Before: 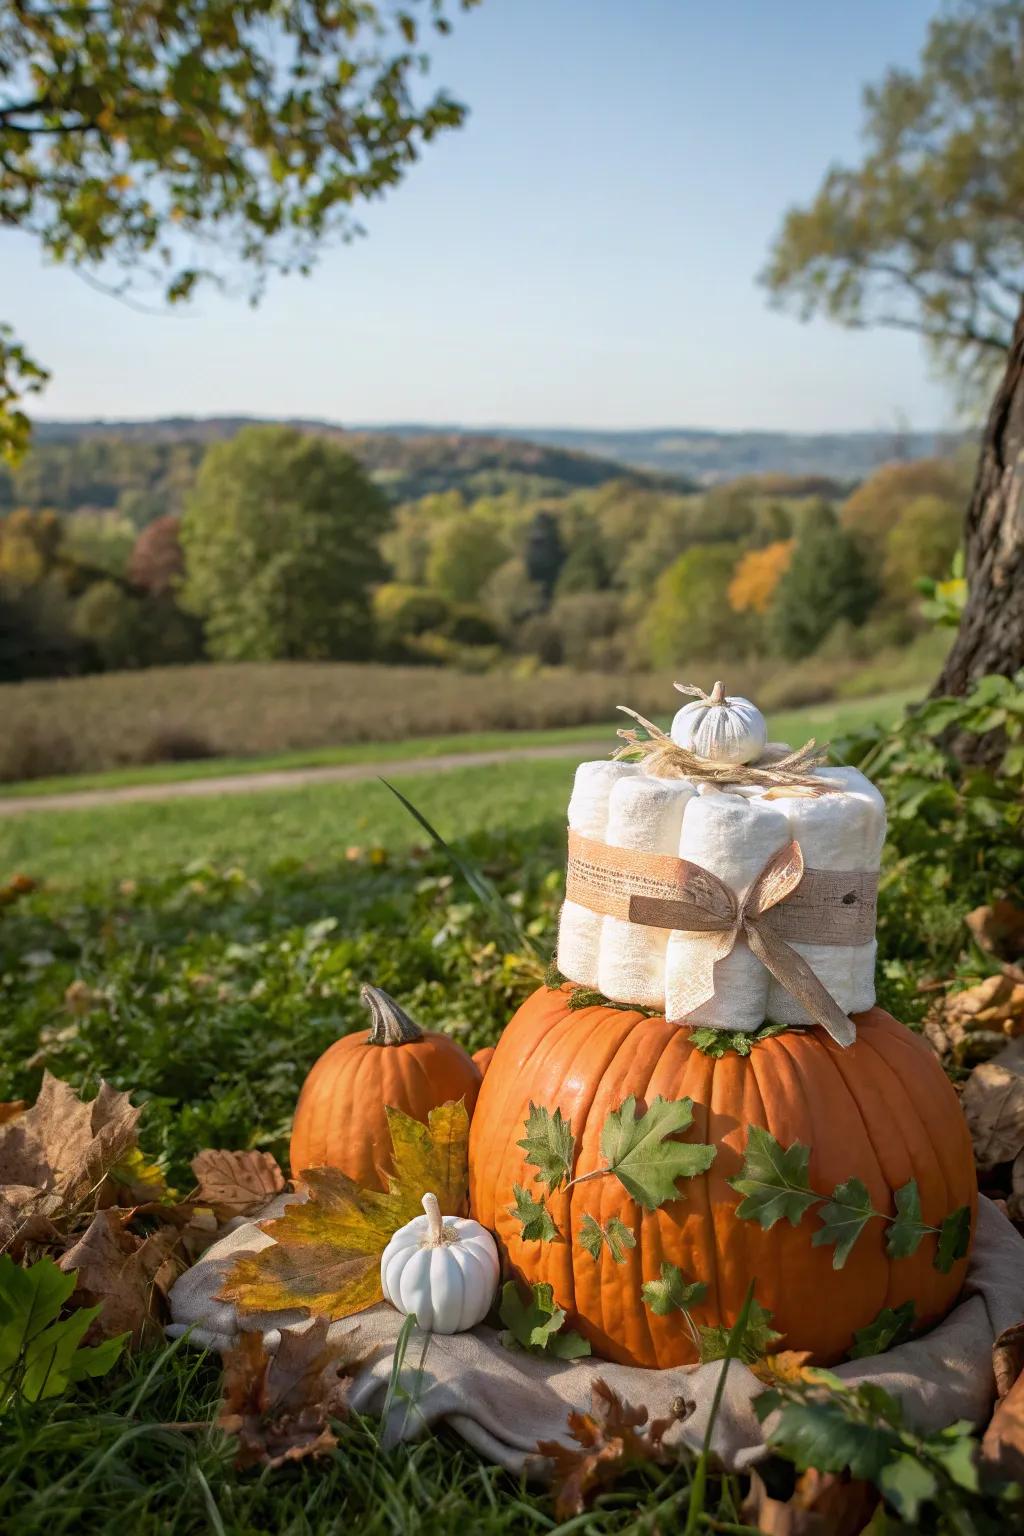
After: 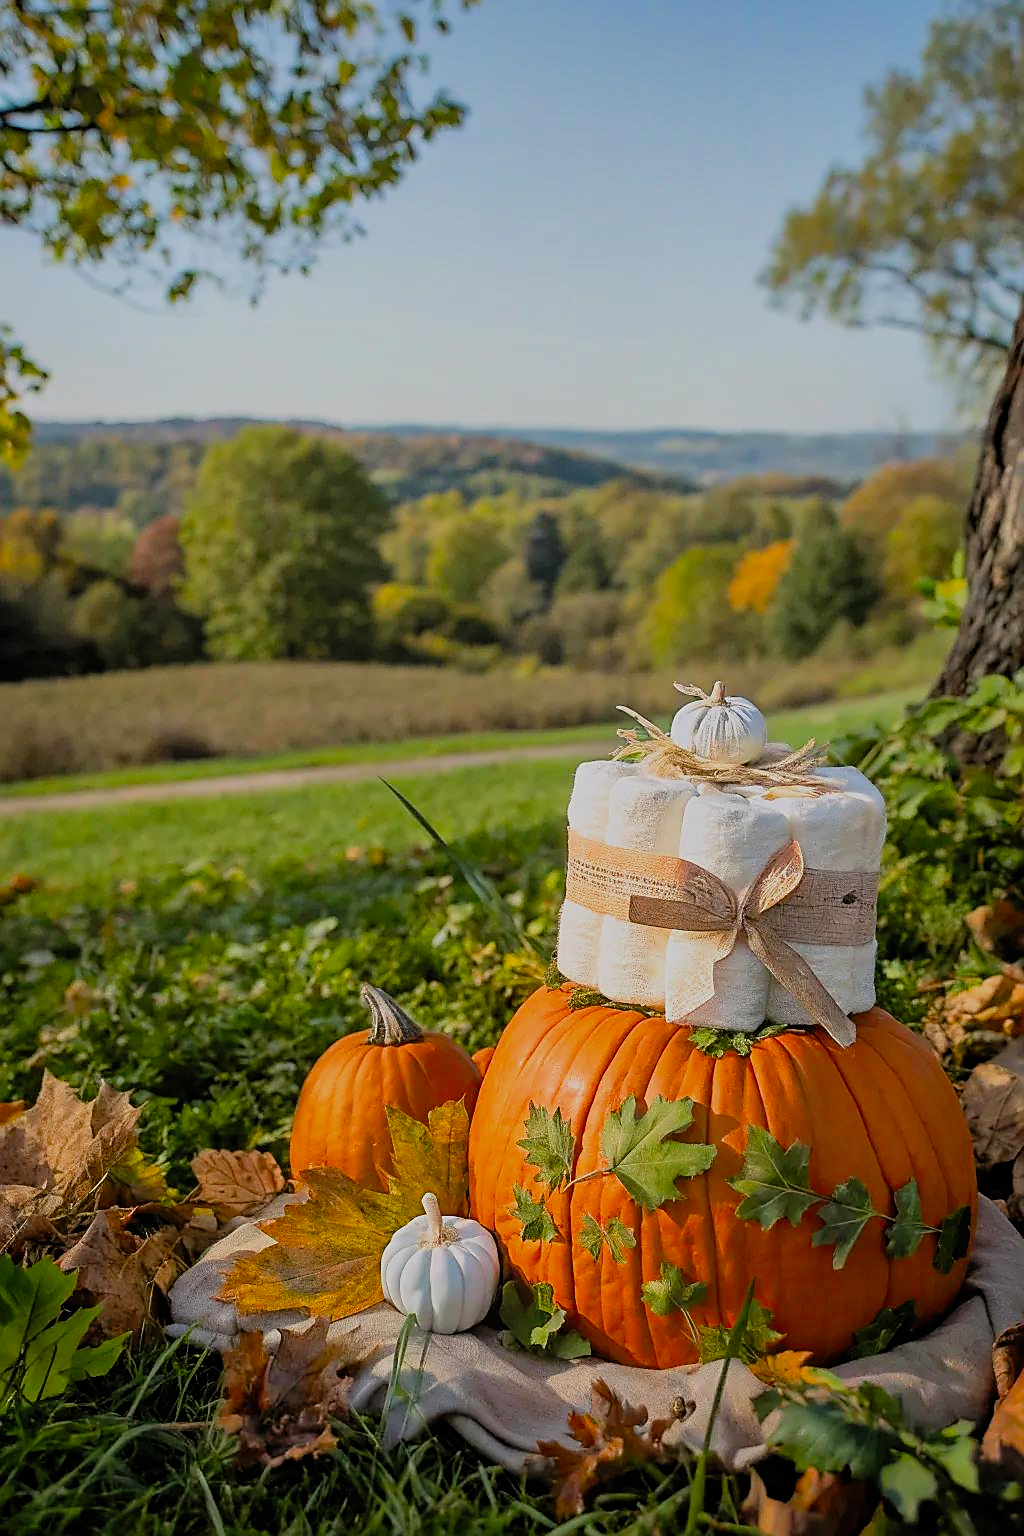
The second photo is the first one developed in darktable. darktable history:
filmic rgb: black relative exposure -7.74 EV, white relative exposure 4.37 EV, hardness 3.75, latitude 37.76%, contrast 0.965, highlights saturation mix 9.38%, shadows ↔ highlights balance 3.88%, color science v4 (2020), iterations of high-quality reconstruction 0
sharpen: radius 1.428, amount 1.248, threshold 0.797
shadows and highlights: on, module defaults
